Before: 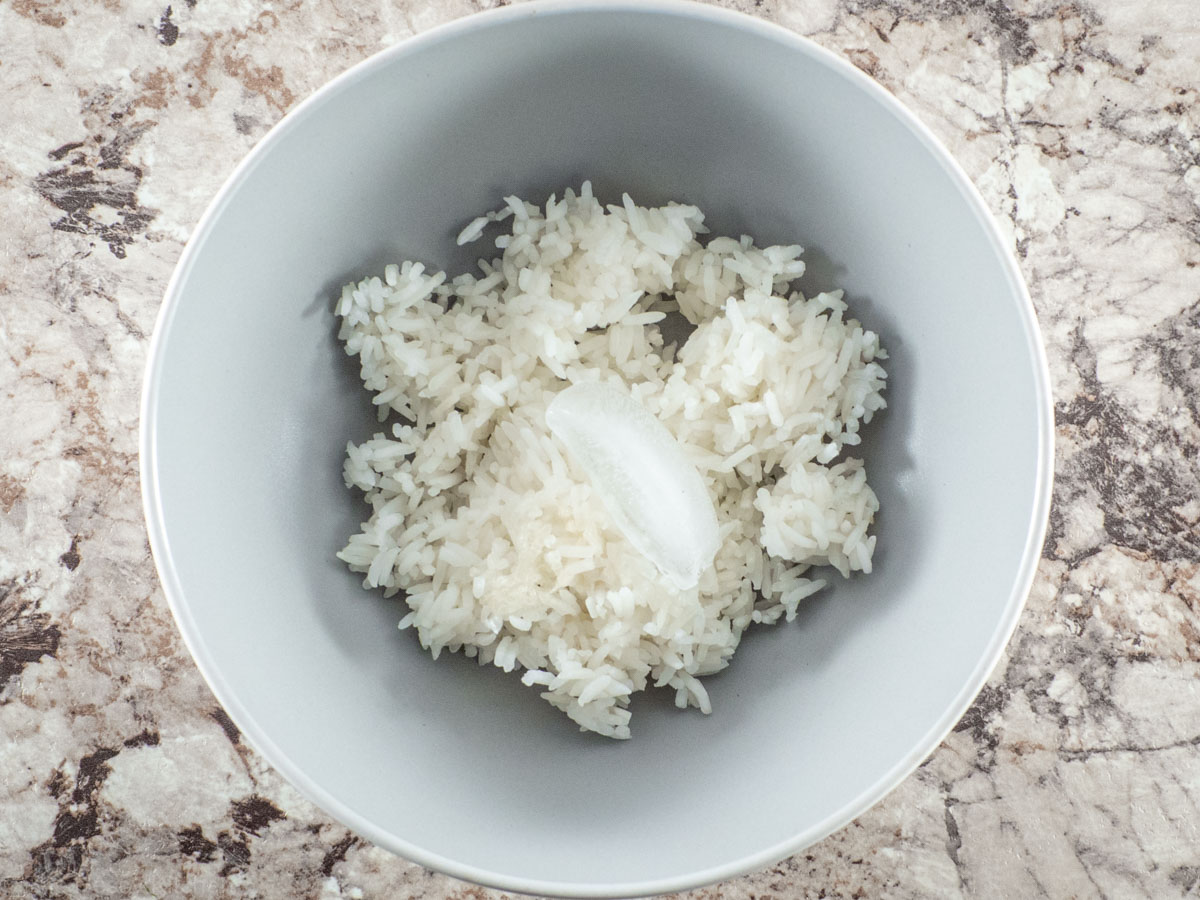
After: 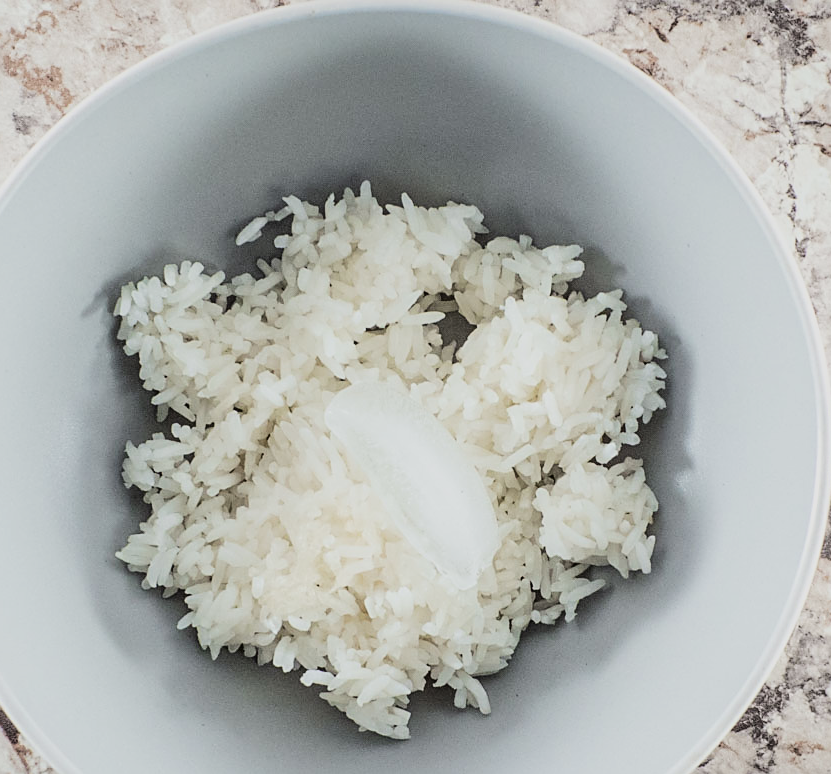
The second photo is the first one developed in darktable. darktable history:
crop: left 18.479%, right 12.2%, bottom 13.971%
sharpen: on, module defaults
filmic rgb: black relative exposure -7.5 EV, white relative exposure 5 EV, hardness 3.31, contrast 1.3, contrast in shadows safe
